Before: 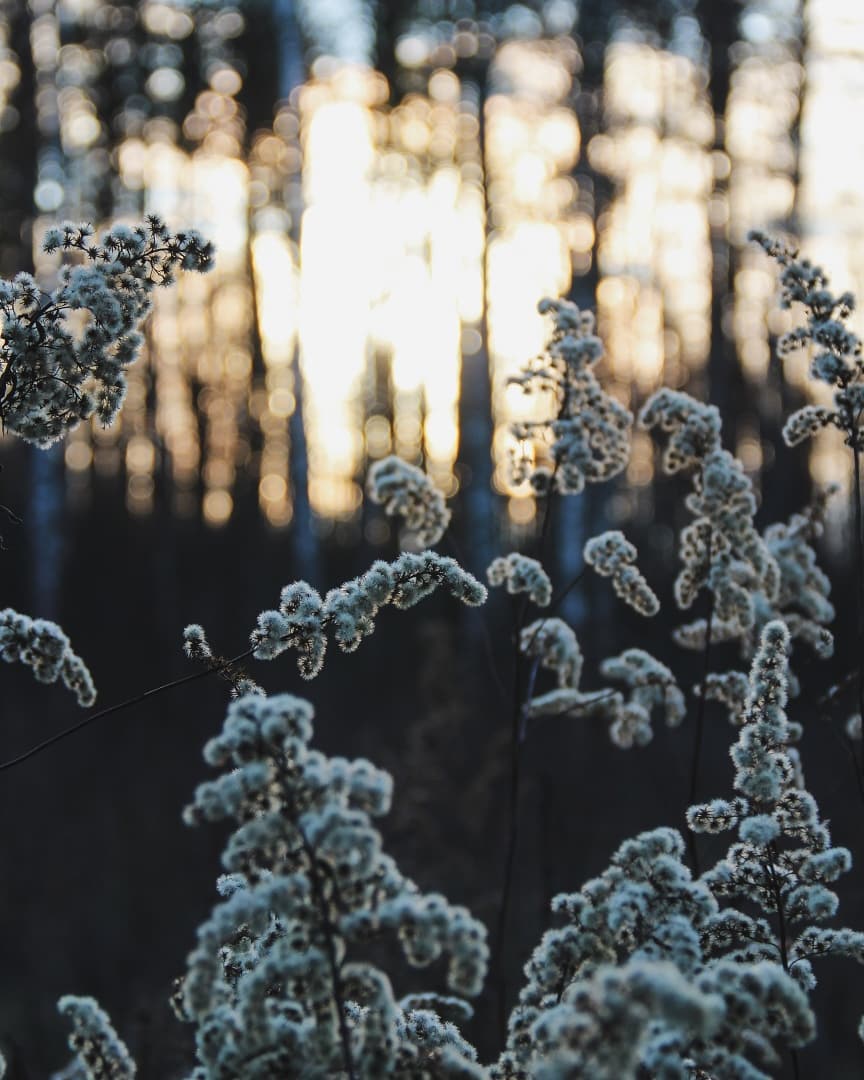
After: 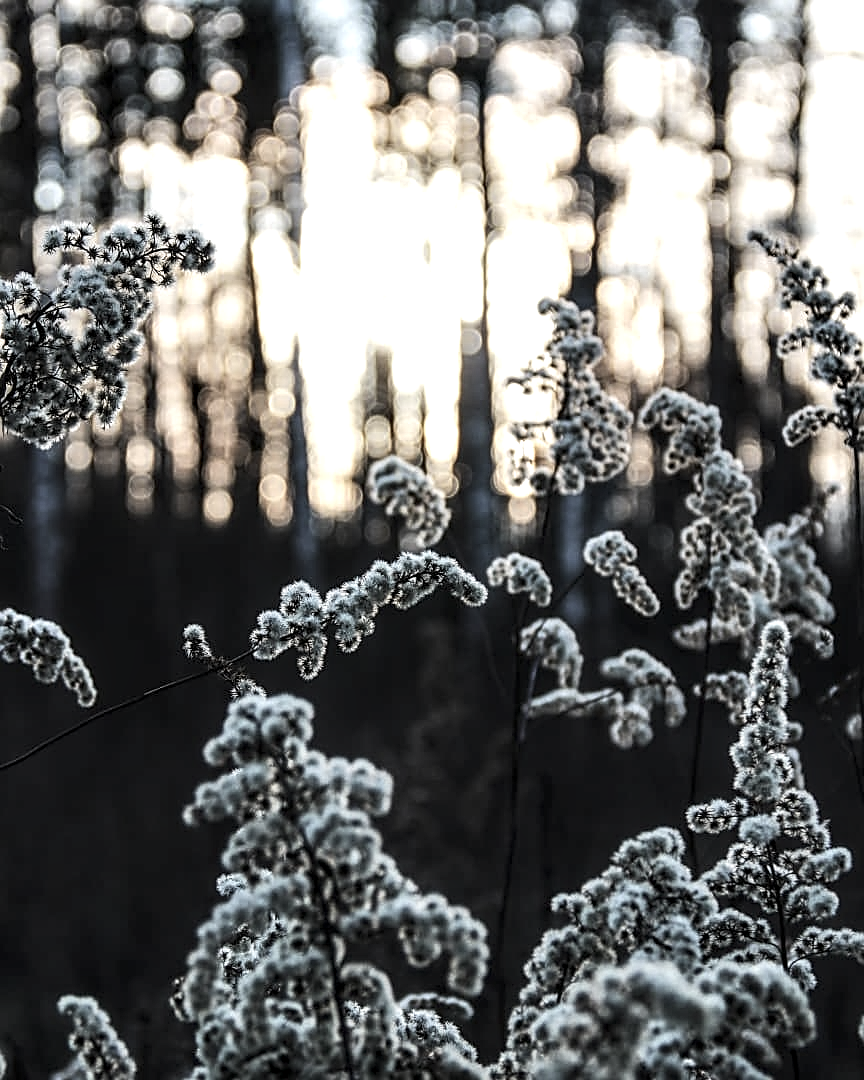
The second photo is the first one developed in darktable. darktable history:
sharpen: on, module defaults
tone equalizer: -8 EV -0.417 EV, -7 EV -0.389 EV, -6 EV -0.333 EV, -5 EV -0.222 EV, -3 EV 0.222 EV, -2 EV 0.333 EV, -1 EV 0.389 EV, +0 EV 0.417 EV, edges refinement/feathering 500, mask exposure compensation -1.57 EV, preserve details no
local contrast: highlights 60%, shadows 60%, detail 160%
color correction: saturation 0.5
base curve: curves: ch0 [(0, 0) (0.472, 0.508) (1, 1)]
